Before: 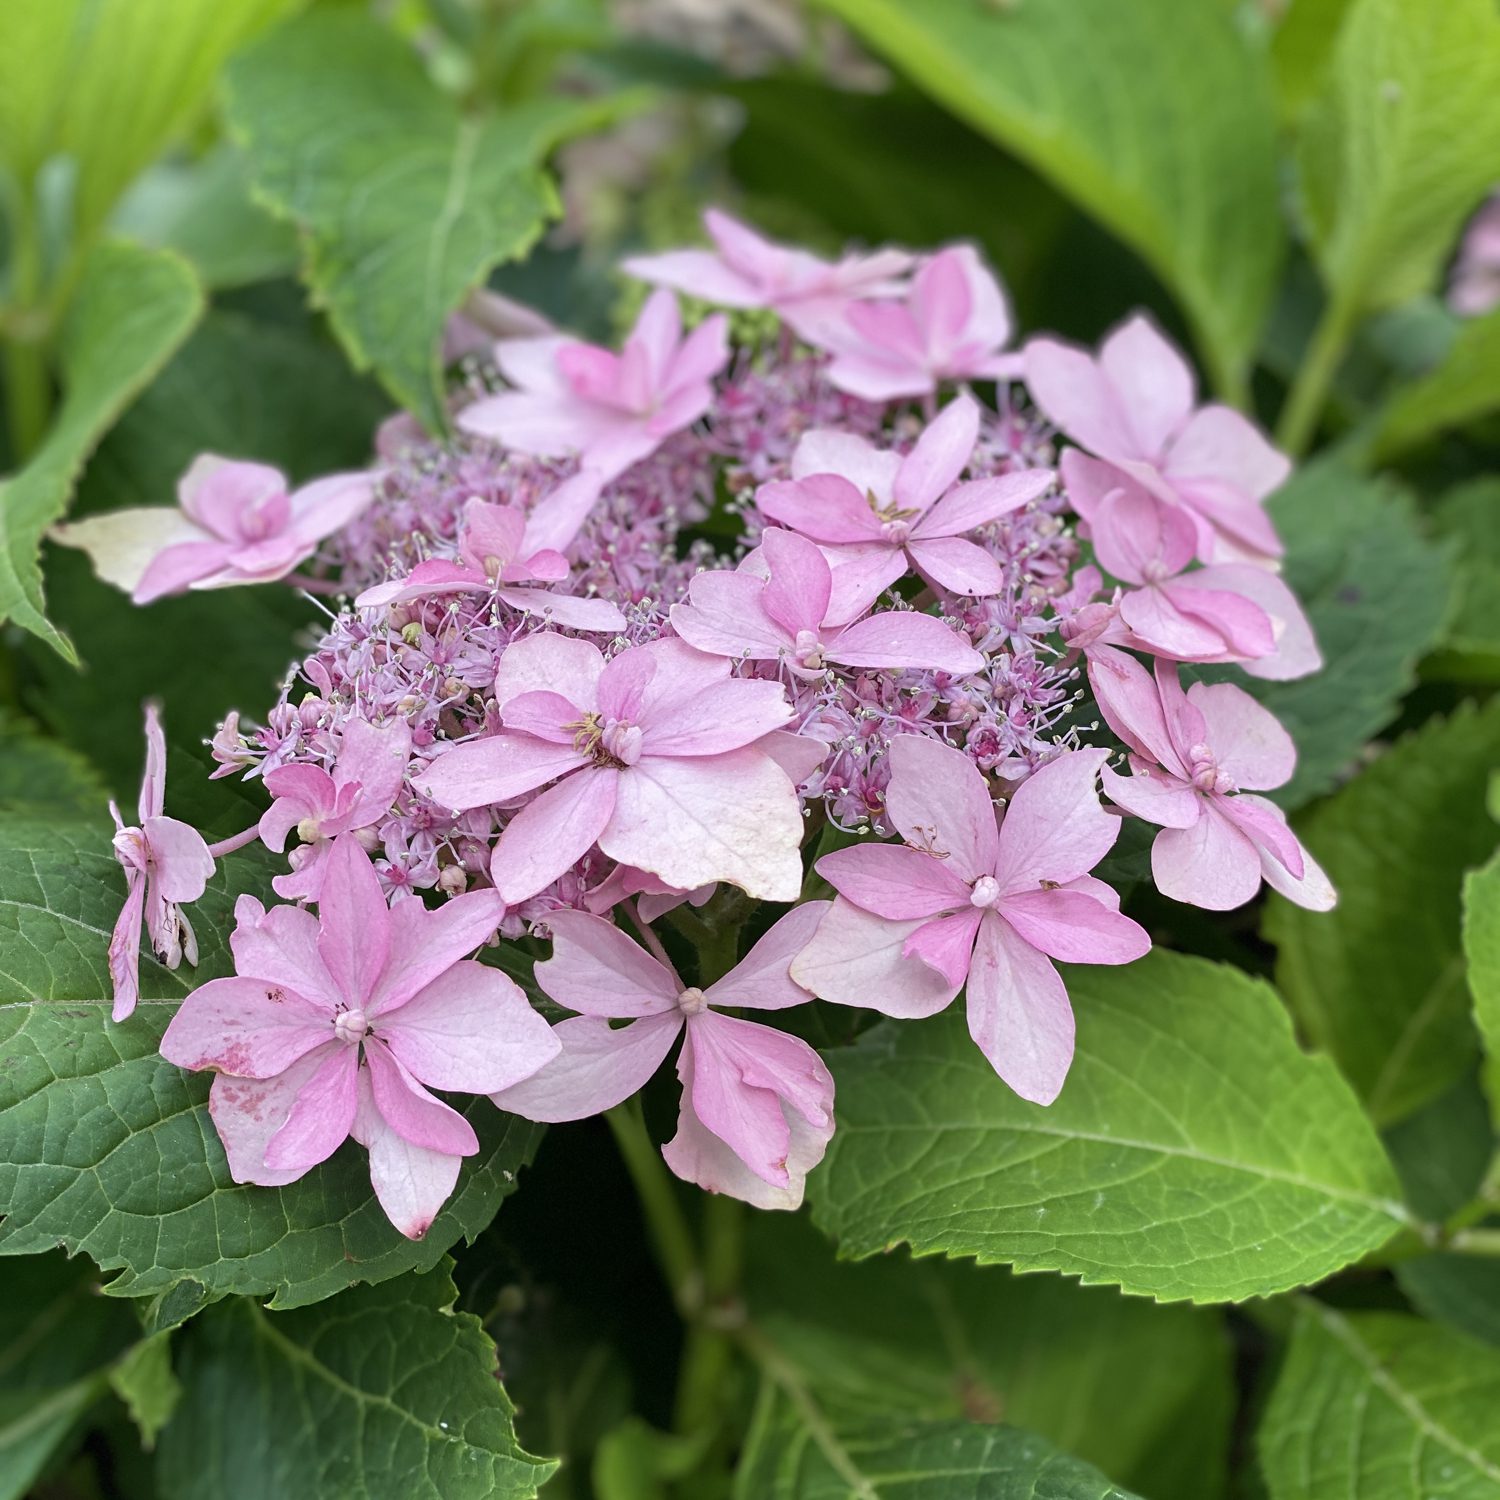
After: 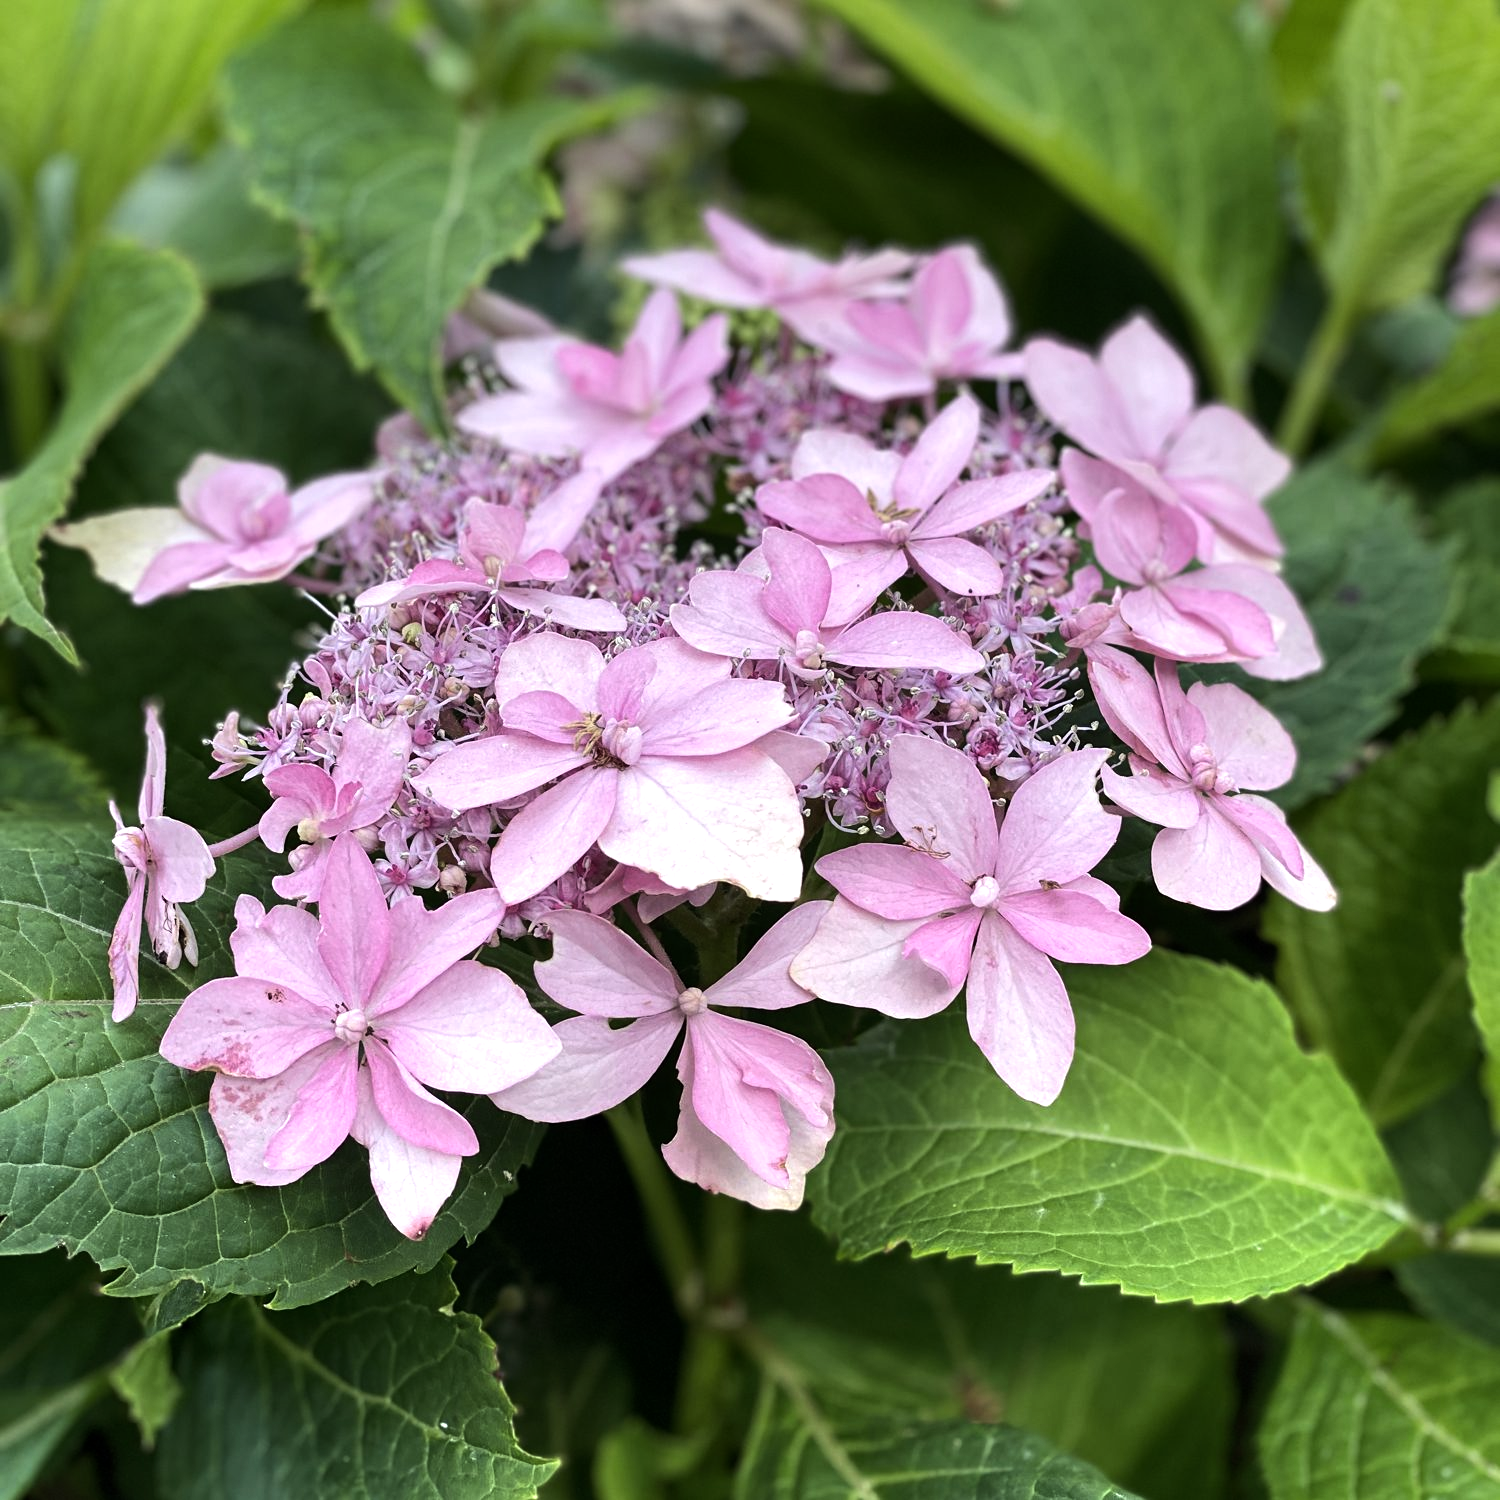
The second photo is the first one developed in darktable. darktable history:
tone equalizer: -8 EV -0.75 EV, -7 EV -0.7 EV, -6 EV -0.6 EV, -5 EV -0.4 EV, -3 EV 0.4 EV, -2 EV 0.6 EV, -1 EV 0.7 EV, +0 EV 0.75 EV, edges refinement/feathering 500, mask exposure compensation -1.57 EV, preserve details no
exposure: exposure -0.072 EV, compensate highlight preservation false
graduated density: on, module defaults
local contrast: mode bilateral grid, contrast 10, coarseness 25, detail 115%, midtone range 0.2
